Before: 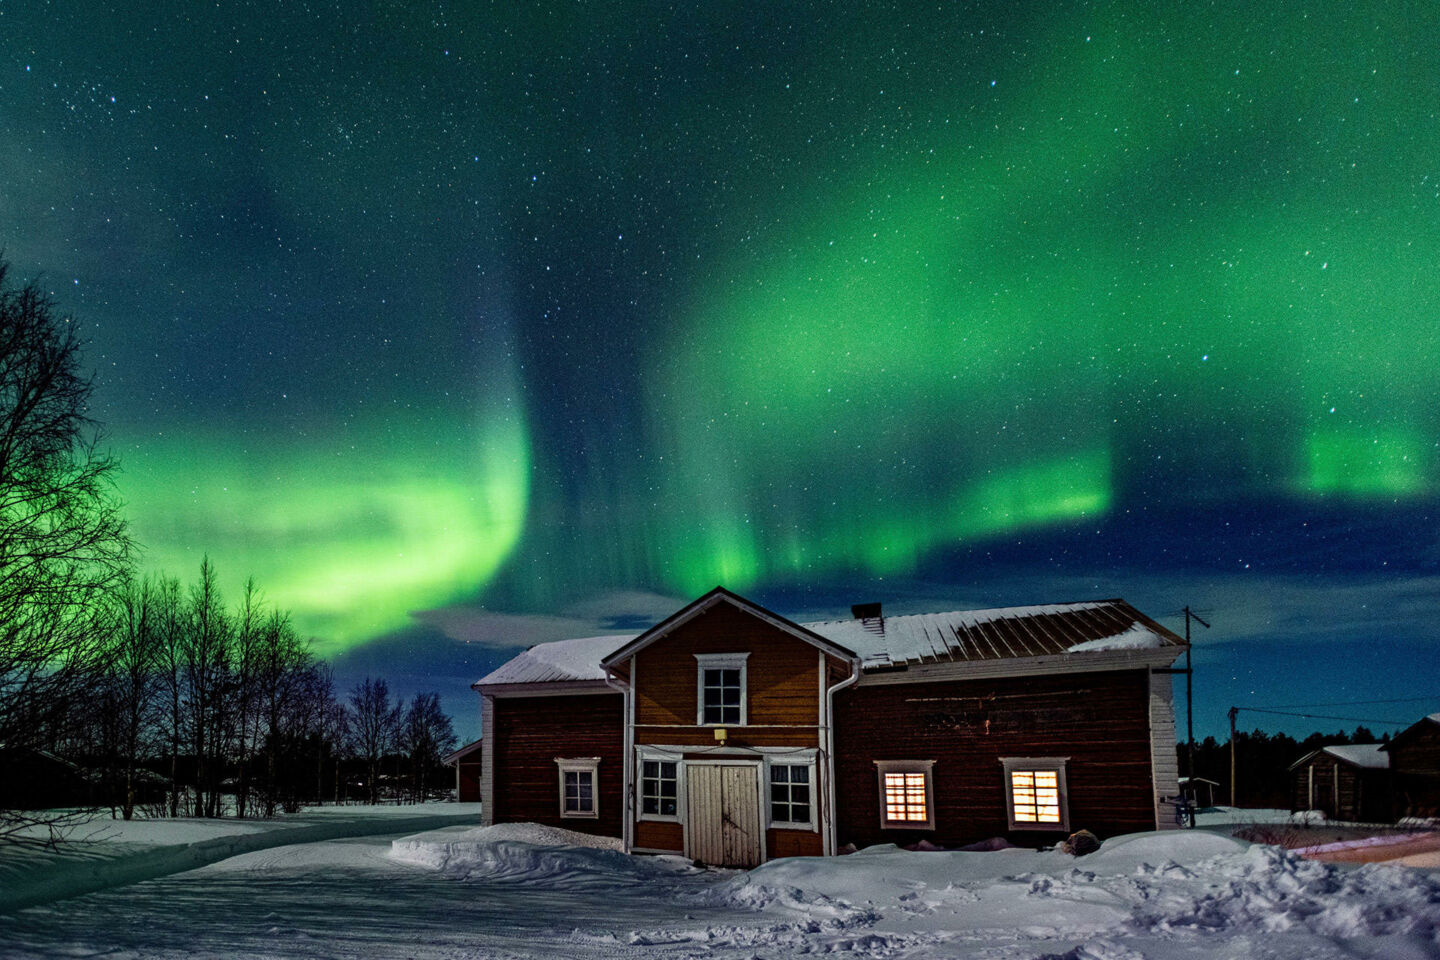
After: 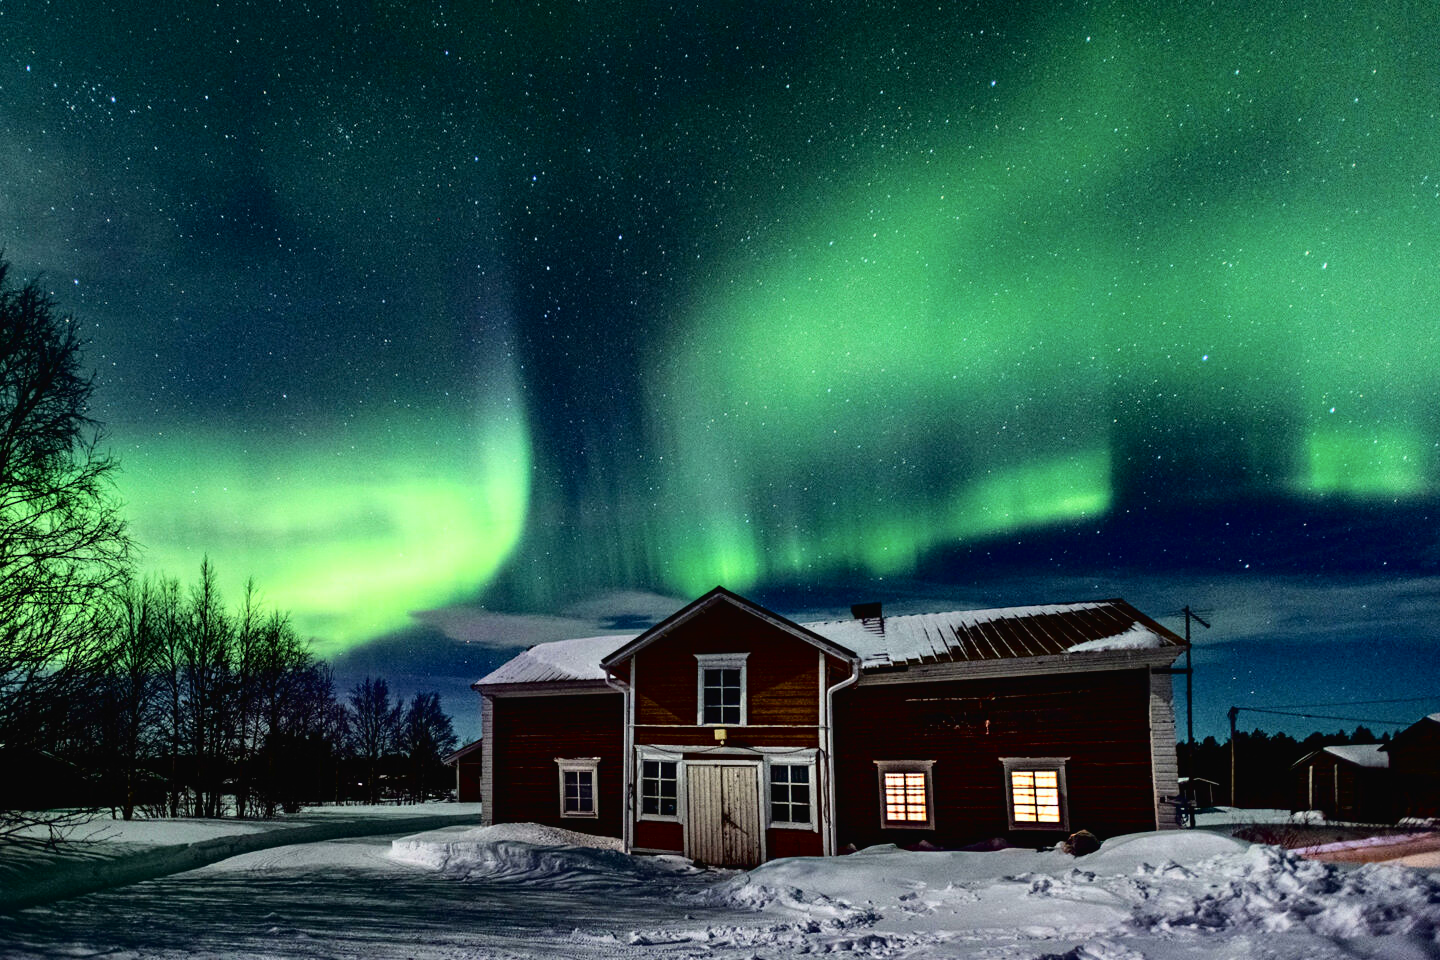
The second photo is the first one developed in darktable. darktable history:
tone curve: curves: ch0 [(0, 0.016) (0.11, 0.039) (0.259, 0.235) (0.383, 0.437) (0.499, 0.597) (0.733, 0.867) (0.843, 0.948) (1, 1)], color space Lab, independent channels, preserve colors none
